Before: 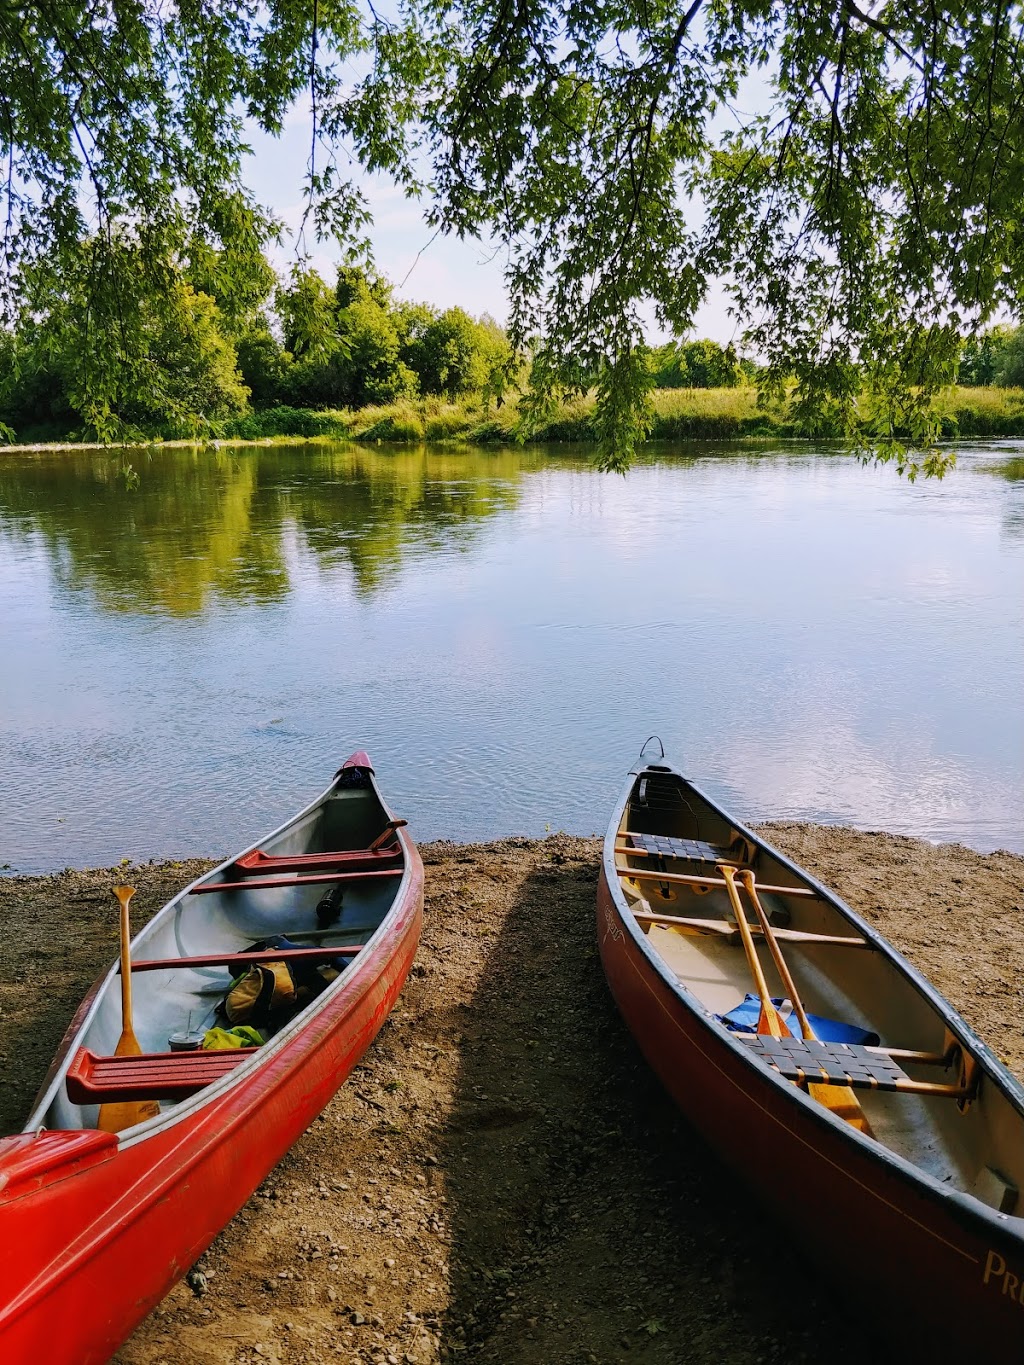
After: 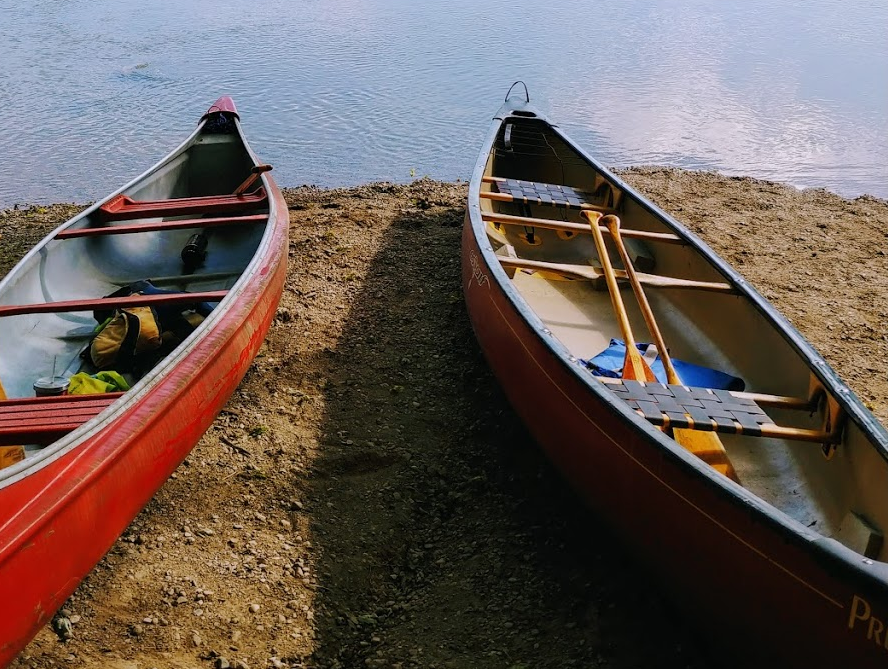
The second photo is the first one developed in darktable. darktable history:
crop and rotate: left 13.241%, top 48.048%, bottom 2.878%
